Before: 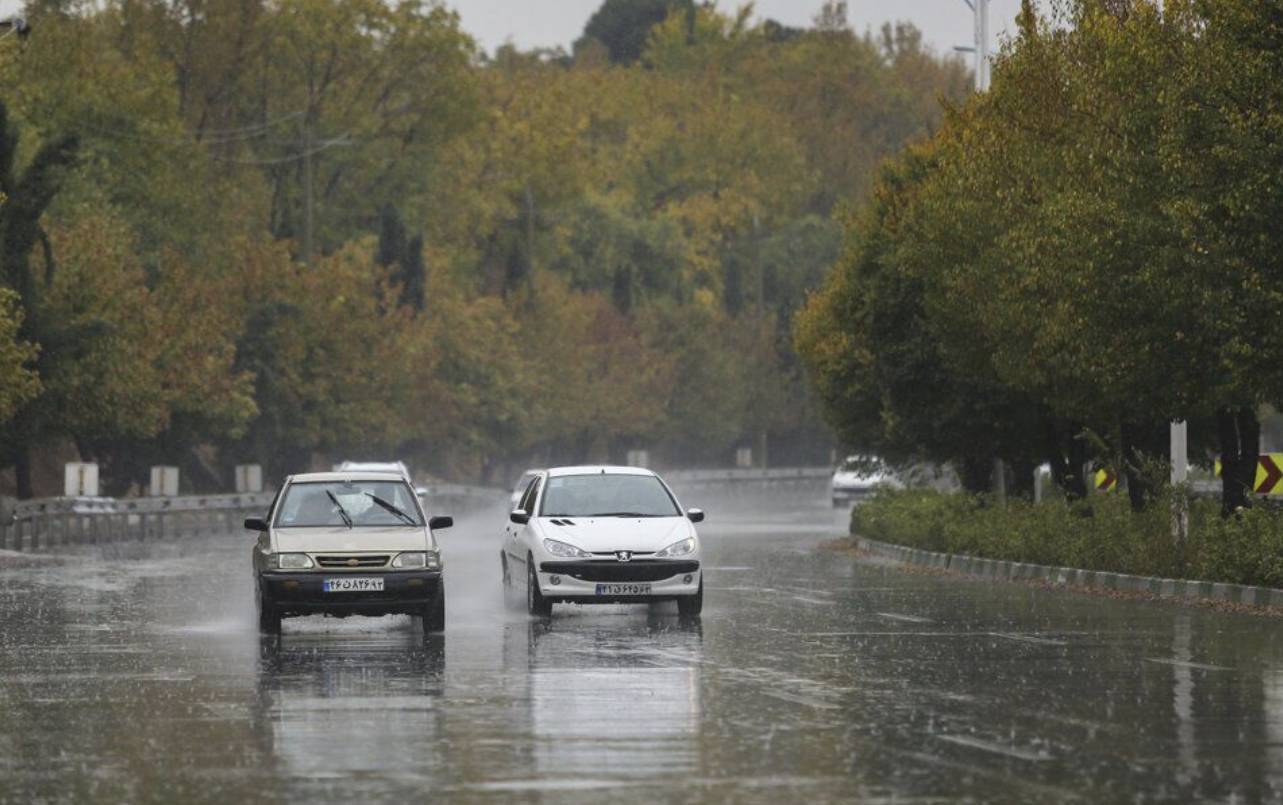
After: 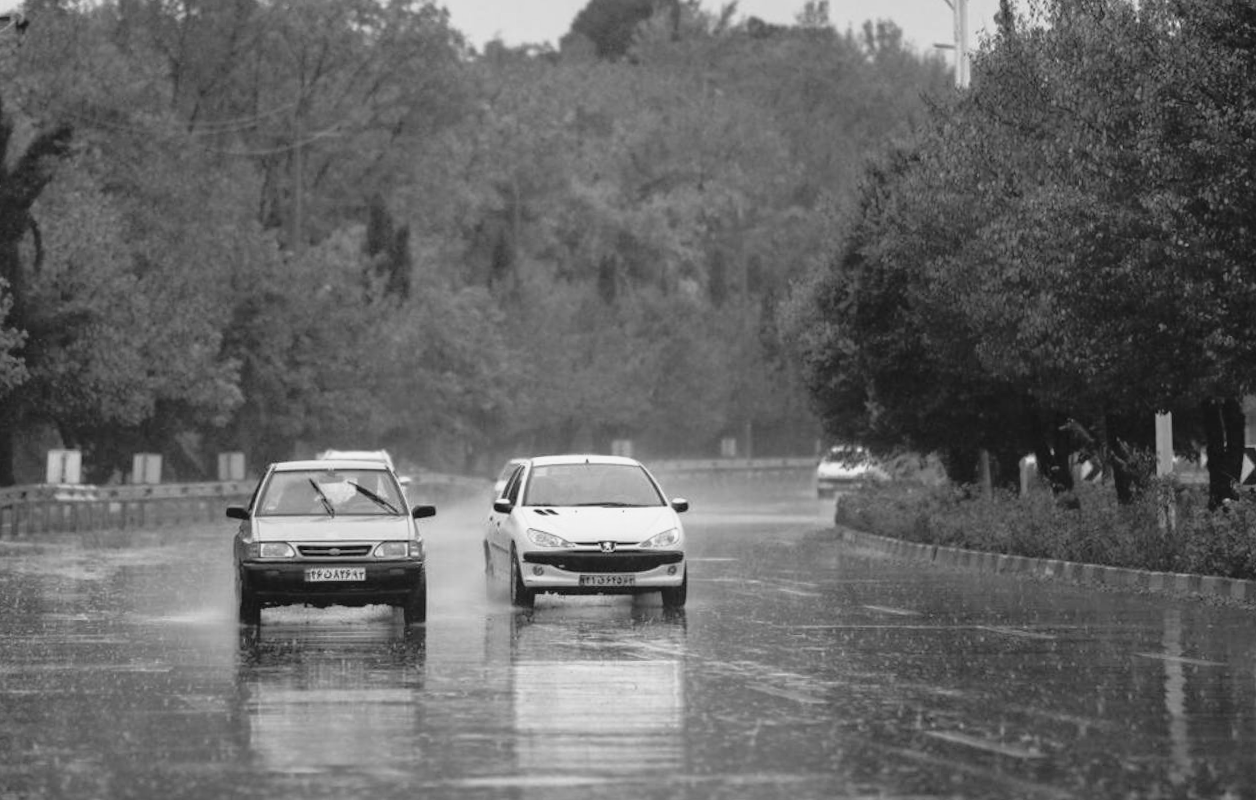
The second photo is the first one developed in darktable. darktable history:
rotate and perspective: rotation 0.226°, lens shift (vertical) -0.042, crop left 0.023, crop right 0.982, crop top 0.006, crop bottom 0.994
monochrome: size 3.1
tone curve: curves: ch0 [(0, 0.009) (0.105, 0.08) (0.195, 0.18) (0.283, 0.316) (0.384, 0.434) (0.485, 0.531) (0.638, 0.69) (0.81, 0.872) (1, 0.977)]; ch1 [(0, 0) (0.161, 0.092) (0.35, 0.33) (0.379, 0.401) (0.456, 0.469) (0.502, 0.5) (0.525, 0.514) (0.586, 0.604) (0.642, 0.645) (0.858, 0.817) (1, 0.942)]; ch2 [(0, 0) (0.371, 0.362) (0.437, 0.437) (0.48, 0.49) (0.53, 0.515) (0.56, 0.571) (0.622, 0.606) (0.881, 0.795) (1, 0.929)], color space Lab, independent channels, preserve colors none
